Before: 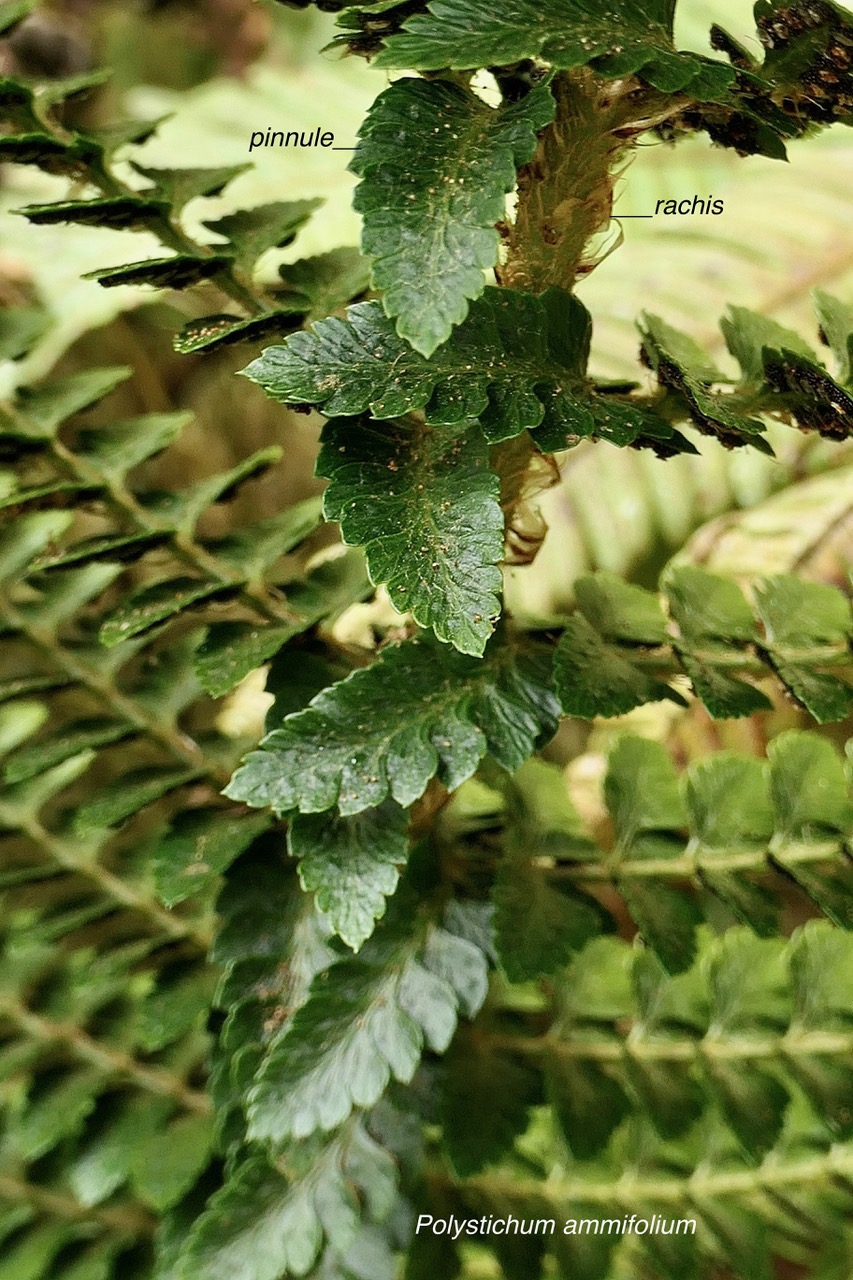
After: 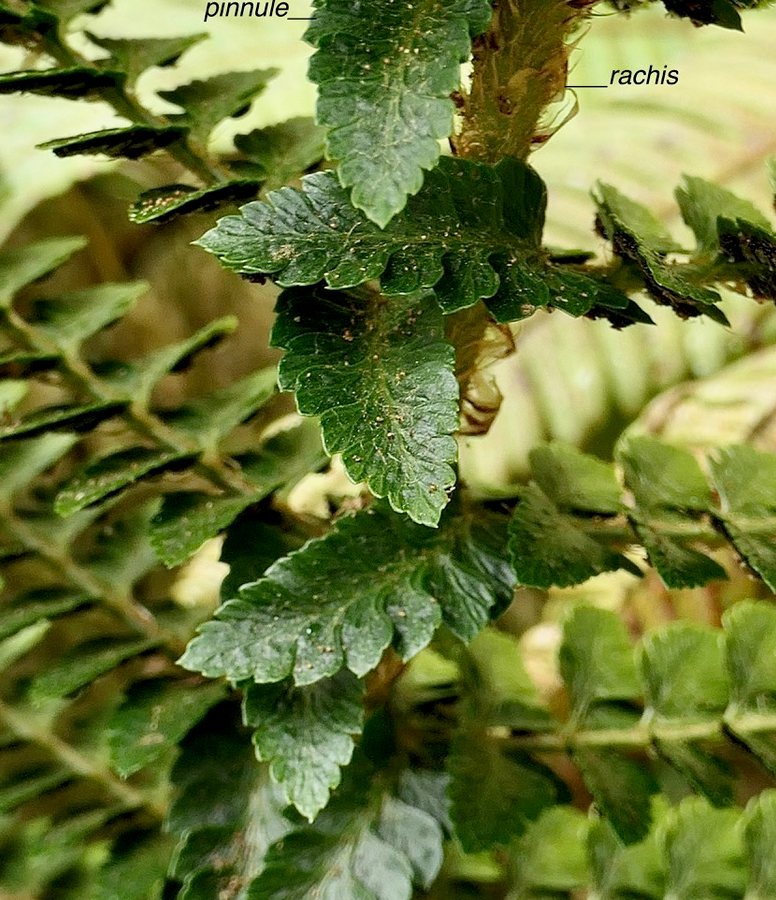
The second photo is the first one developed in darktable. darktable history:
crop: left 5.376%, top 10.206%, right 3.545%, bottom 19.427%
